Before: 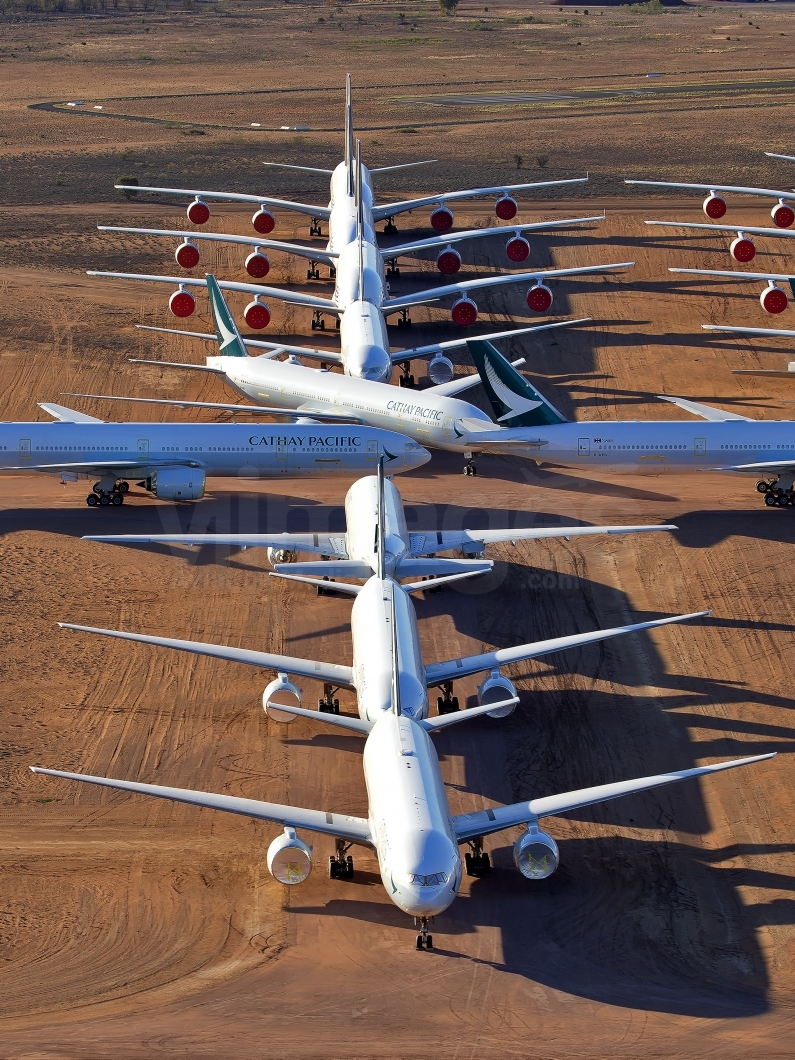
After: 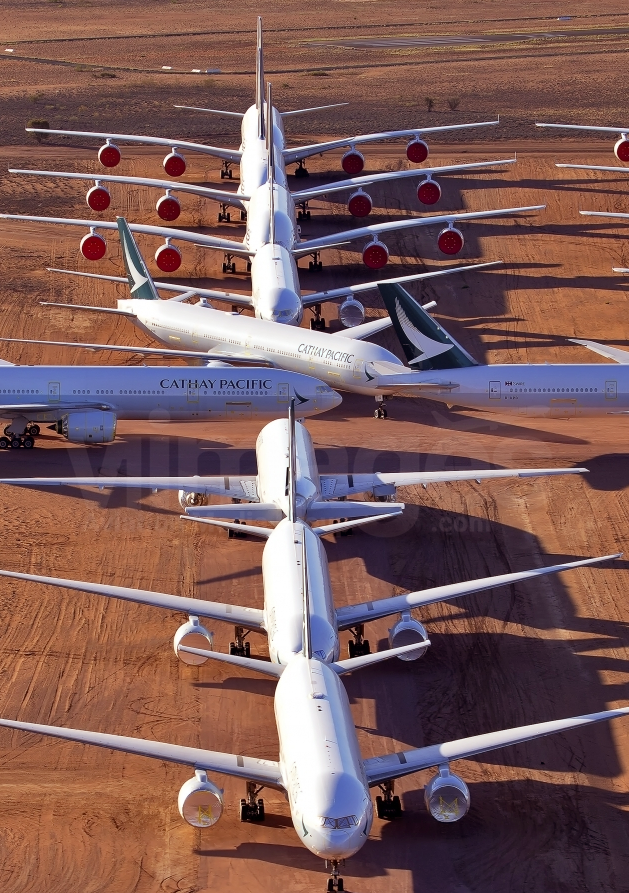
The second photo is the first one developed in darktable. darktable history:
rgb levels: mode RGB, independent channels, levels [[0, 0.474, 1], [0, 0.5, 1], [0, 0.5, 1]]
crop: left 11.225%, top 5.381%, right 9.565%, bottom 10.314%
